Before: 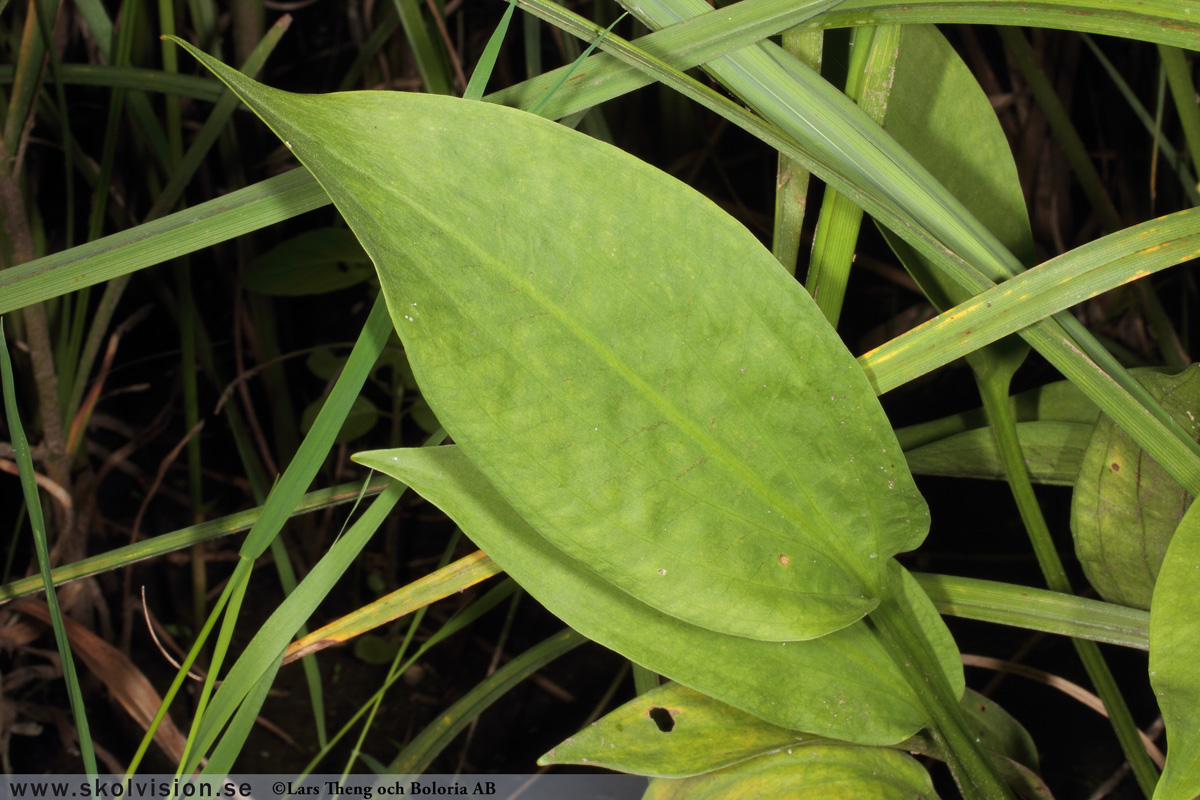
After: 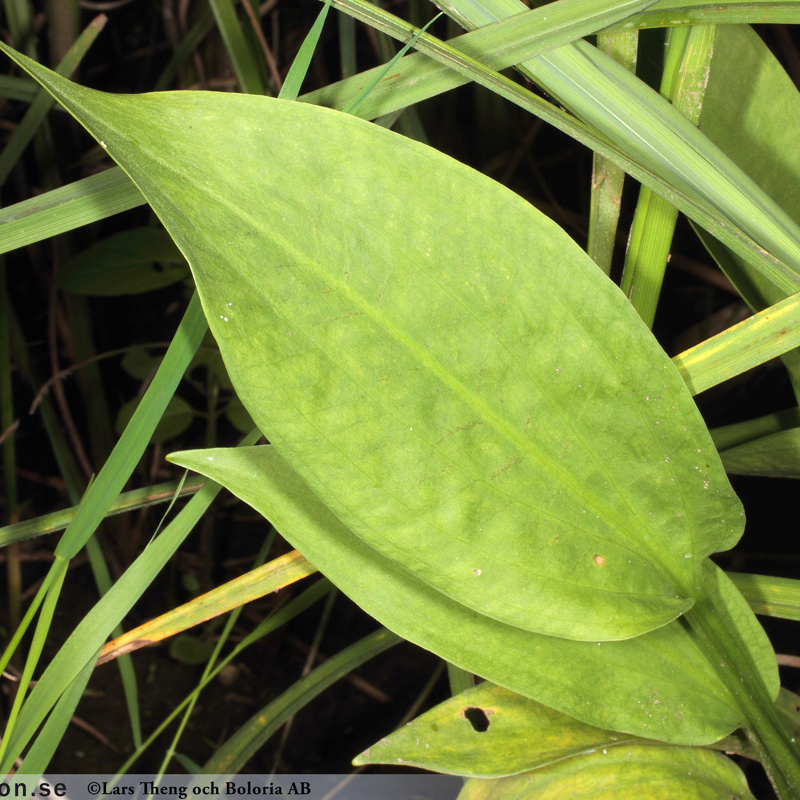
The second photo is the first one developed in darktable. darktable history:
crop and rotate: left 15.446%, right 17.836%
exposure: black level correction 0, exposure 0.5 EV, compensate highlight preservation false
